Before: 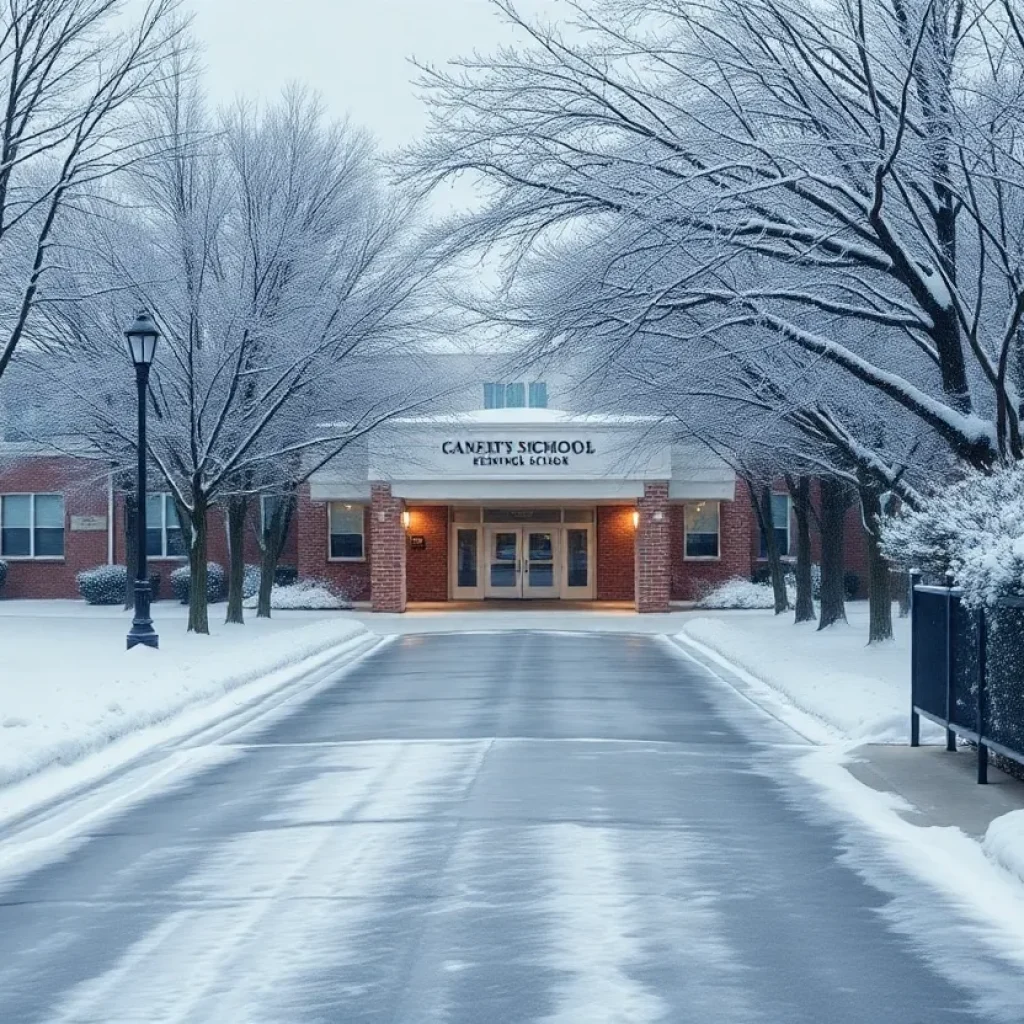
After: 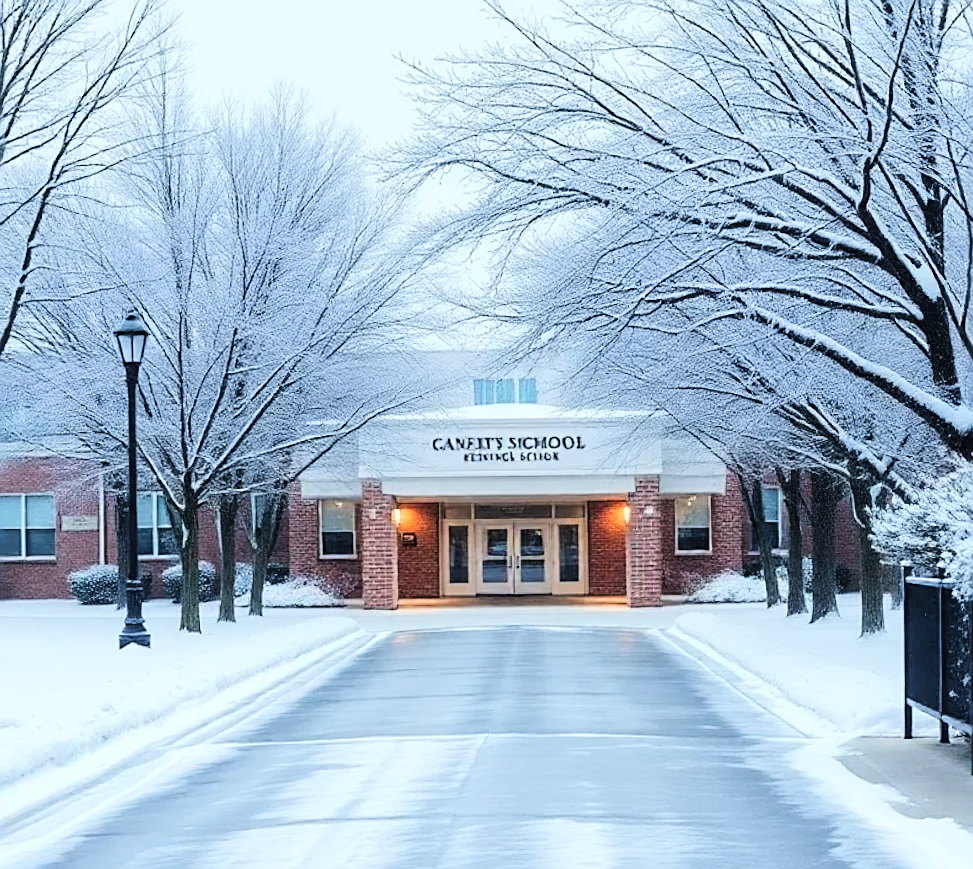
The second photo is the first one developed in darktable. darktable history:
tone curve: curves: ch0 [(0, 0) (0.049, 0.01) (0.154, 0.081) (0.491, 0.56) (0.739, 0.794) (0.992, 0.937)]; ch1 [(0, 0) (0.172, 0.123) (0.317, 0.272) (0.401, 0.422) (0.499, 0.497) (0.531, 0.54) (0.615, 0.603) (0.741, 0.783) (1, 1)]; ch2 [(0, 0) (0.411, 0.424) (0.462, 0.483) (0.544, 0.56) (0.686, 0.638) (1, 1)], color space Lab, linked channels, preserve colors none
exposure: black level correction 0, exposure 0.589 EV, compensate highlight preservation false
sharpen: on, module defaults
crop and rotate: angle 0.551°, left 0.444%, right 3.565%, bottom 14.278%
